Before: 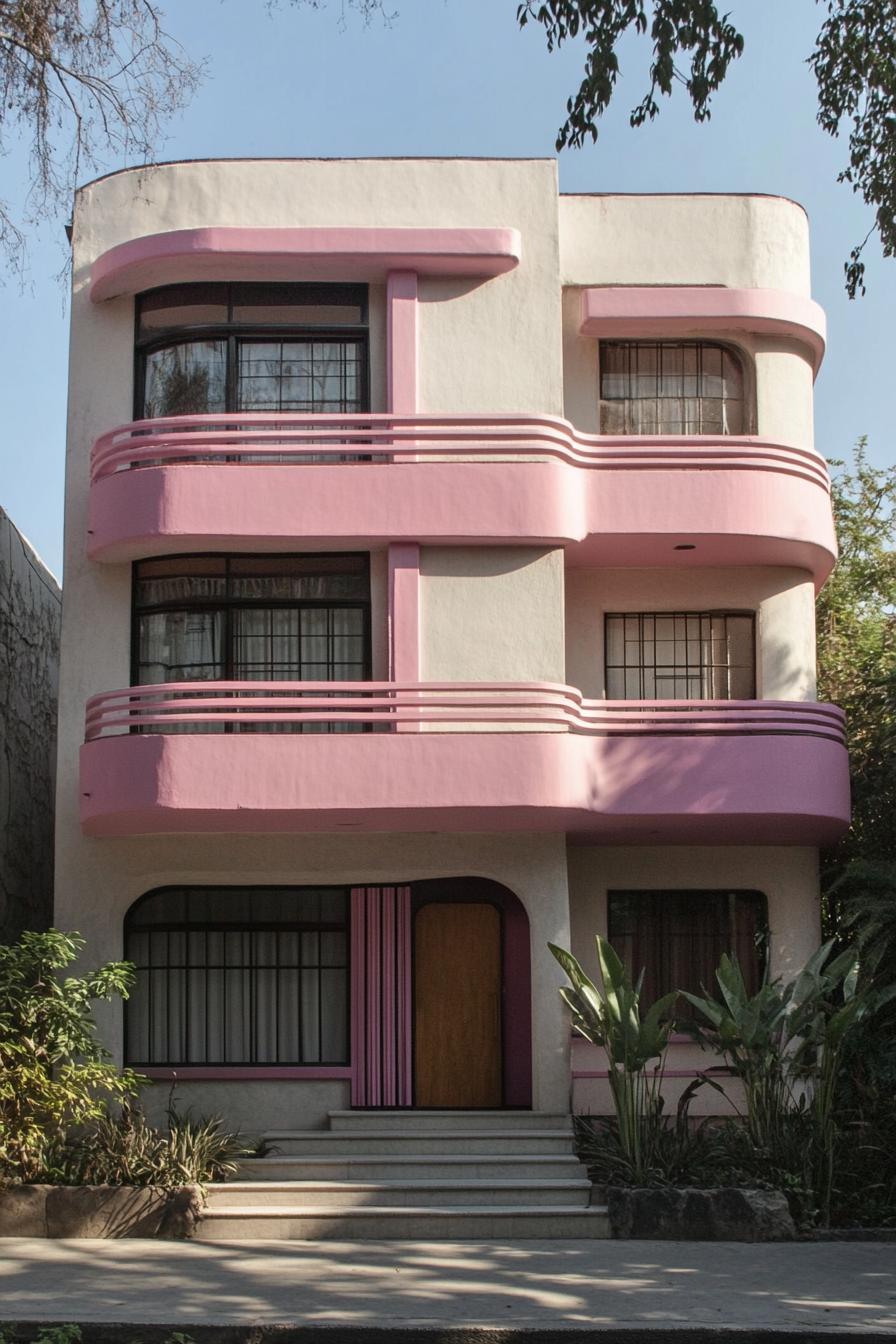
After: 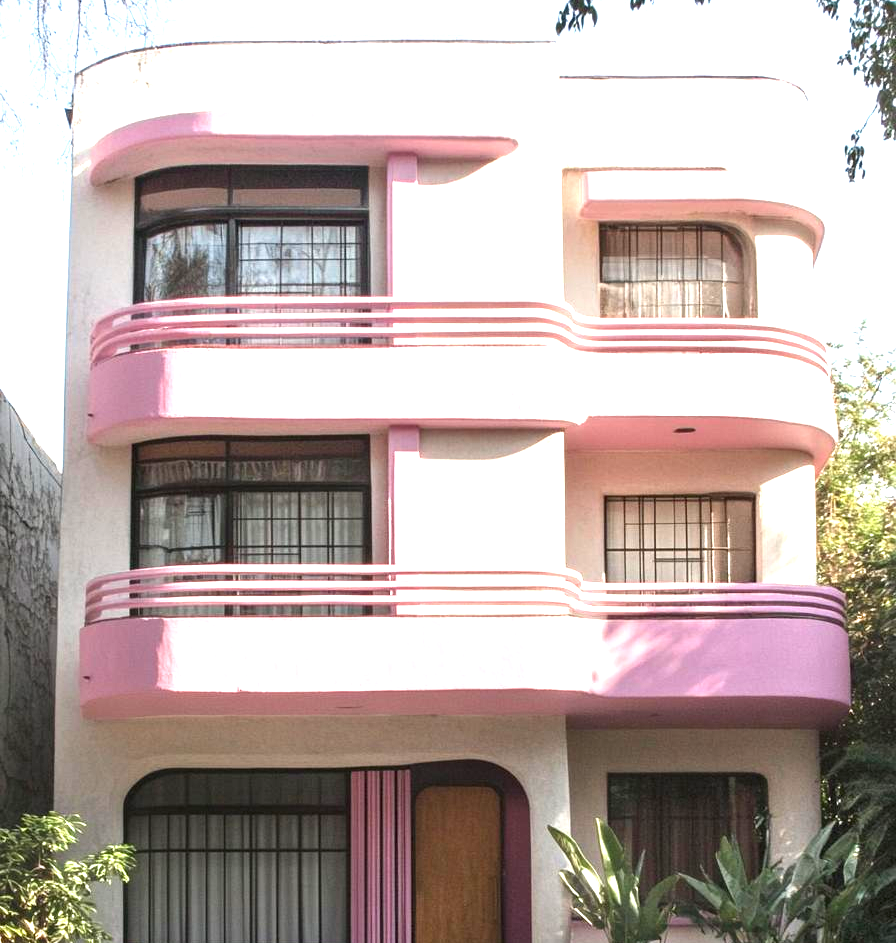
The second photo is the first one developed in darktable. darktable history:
crop and rotate: top 8.71%, bottom 21.106%
exposure: black level correction 0, exposure 1.69 EV, compensate exposure bias true, compensate highlight preservation false
